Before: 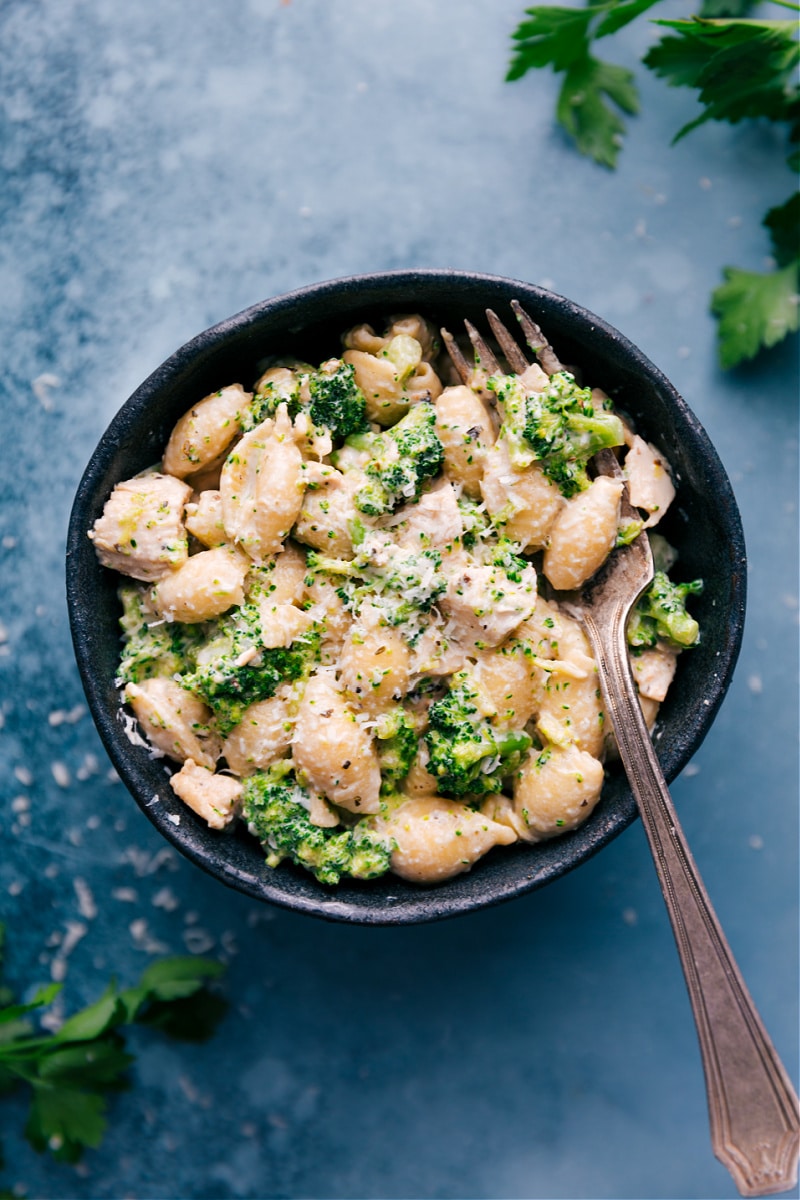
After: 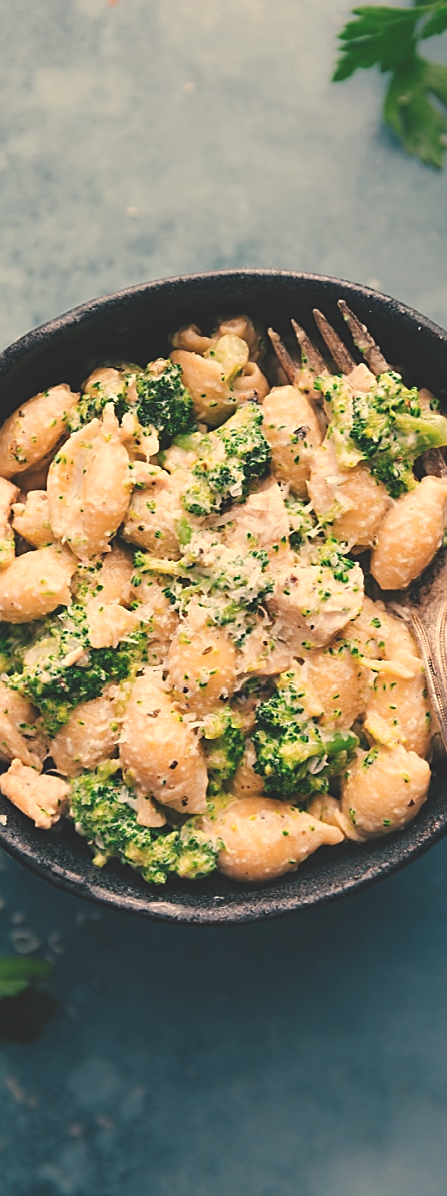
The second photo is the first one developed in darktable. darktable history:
tone equalizer: on, module defaults
sharpen: on, module defaults
exposure: black level correction -0.025, exposure -0.117 EV, compensate highlight preservation false
crop: left 21.674%, right 22.086%
white balance: red 1.123, blue 0.83
